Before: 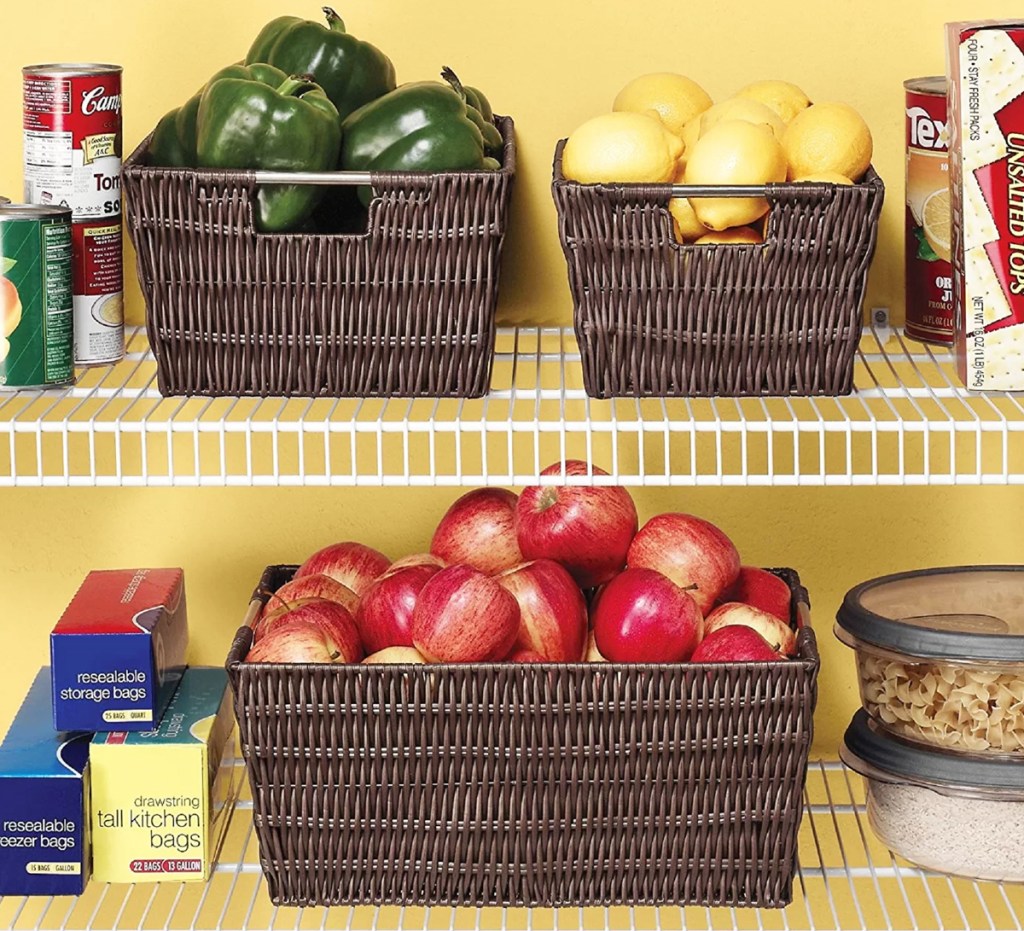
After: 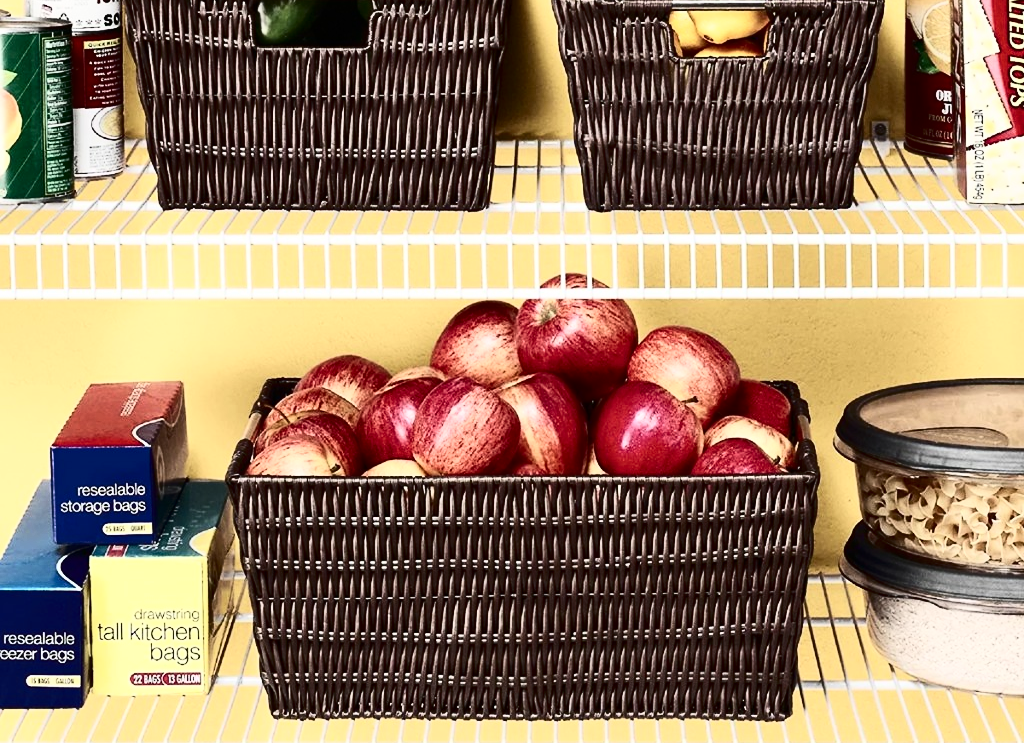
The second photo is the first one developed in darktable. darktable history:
crop and rotate: top 20.103%
contrast brightness saturation: contrast 0.495, saturation -0.093
